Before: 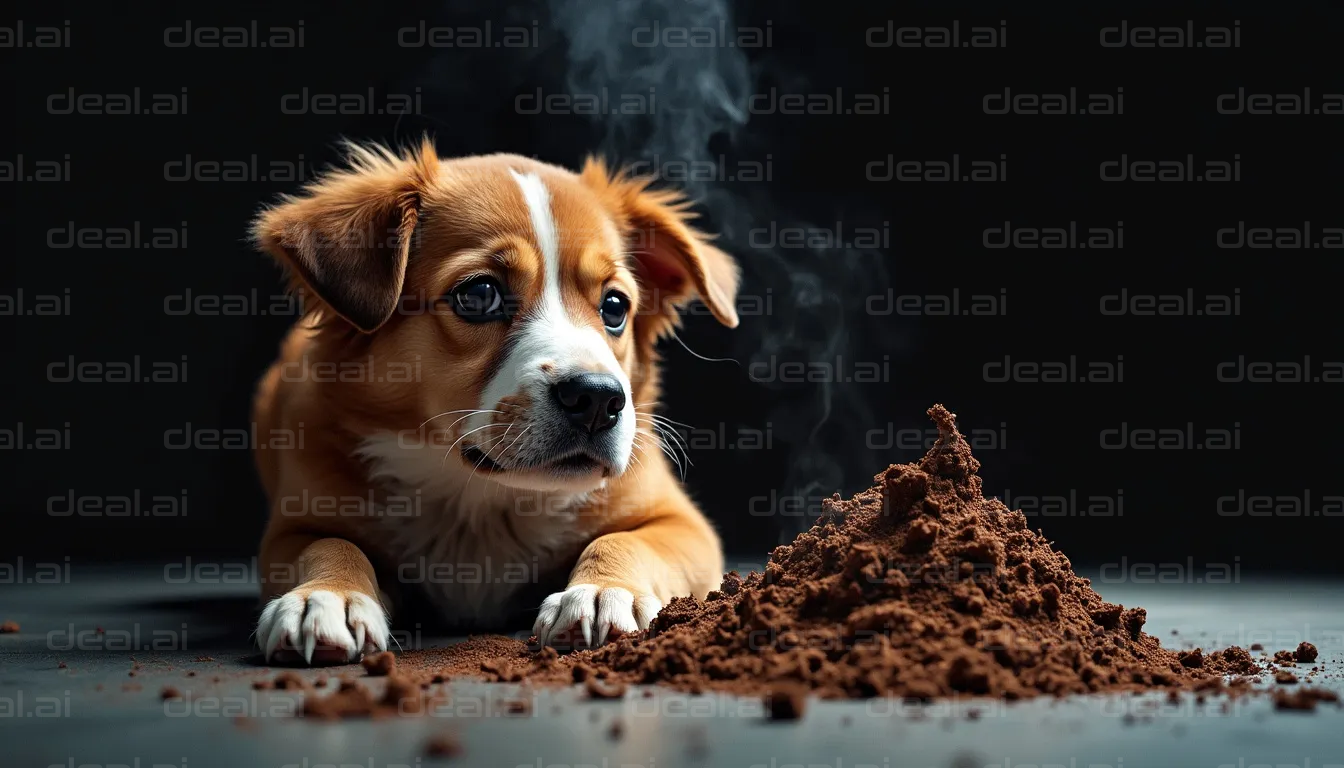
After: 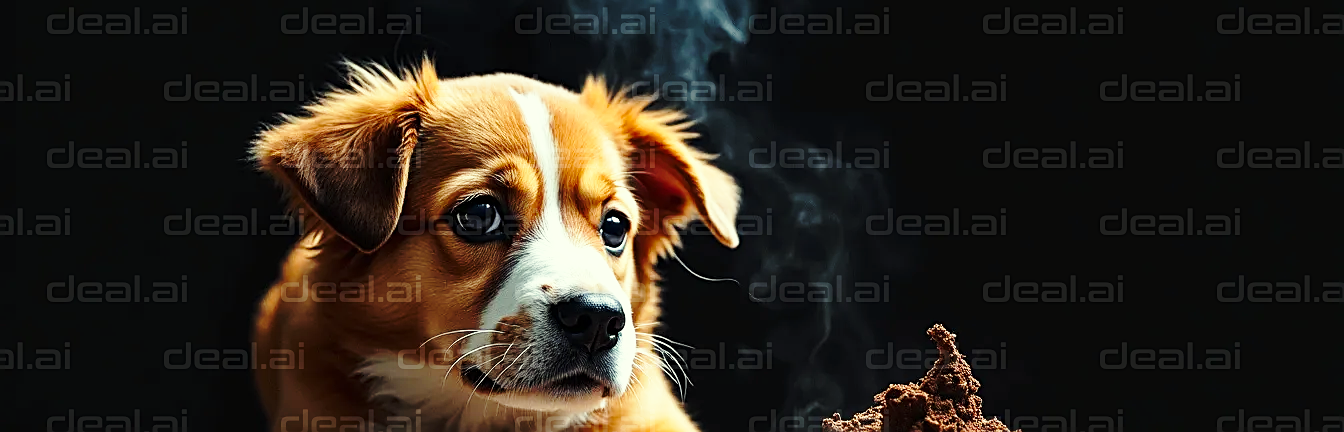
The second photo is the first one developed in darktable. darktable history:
crop and rotate: top 10.472%, bottom 33.247%
base curve: curves: ch0 [(0, 0) (0.036, 0.037) (0.121, 0.228) (0.46, 0.76) (0.859, 0.983) (1, 1)], preserve colors none
color correction: highlights a* -4.37, highlights b* 7.29
sharpen: on, module defaults
